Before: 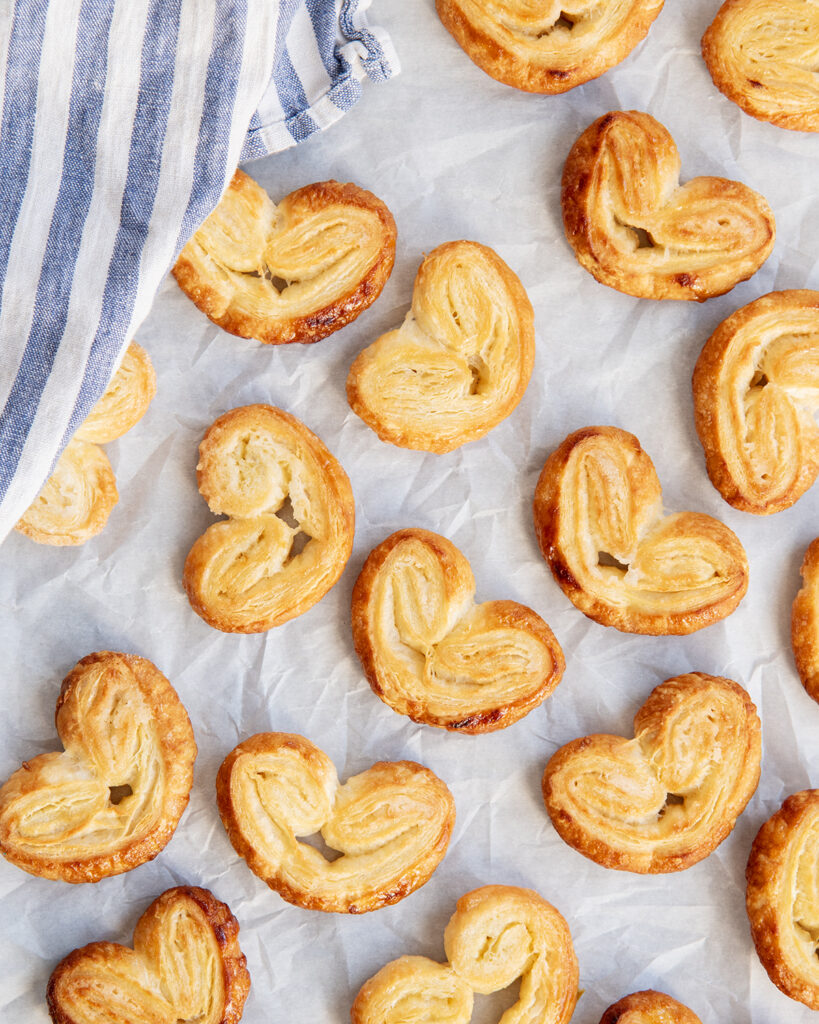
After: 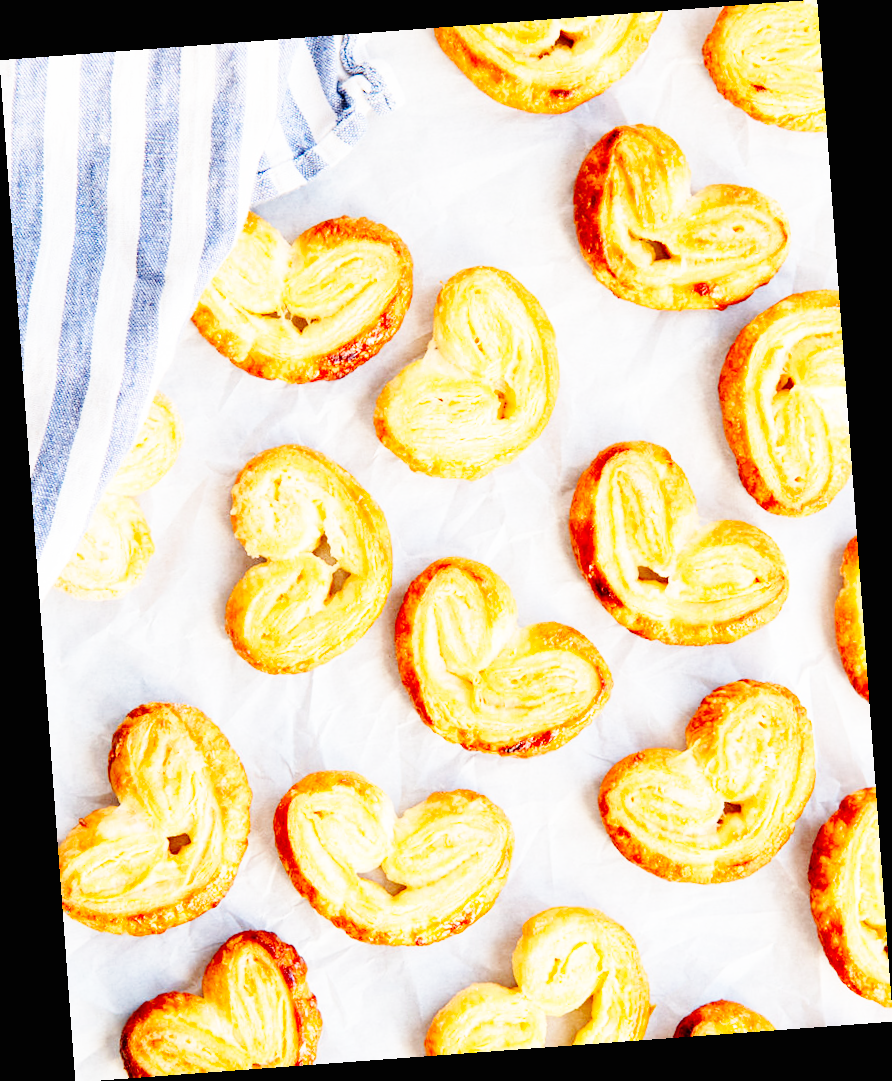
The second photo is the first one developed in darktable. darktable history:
rotate and perspective: rotation -4.25°, automatic cropping off
base curve: curves: ch0 [(0, 0) (0, 0) (0.002, 0.001) (0.008, 0.003) (0.019, 0.011) (0.037, 0.037) (0.064, 0.11) (0.102, 0.232) (0.152, 0.379) (0.216, 0.524) (0.296, 0.665) (0.394, 0.789) (0.512, 0.881) (0.651, 0.945) (0.813, 0.986) (1, 1)], preserve colors none
